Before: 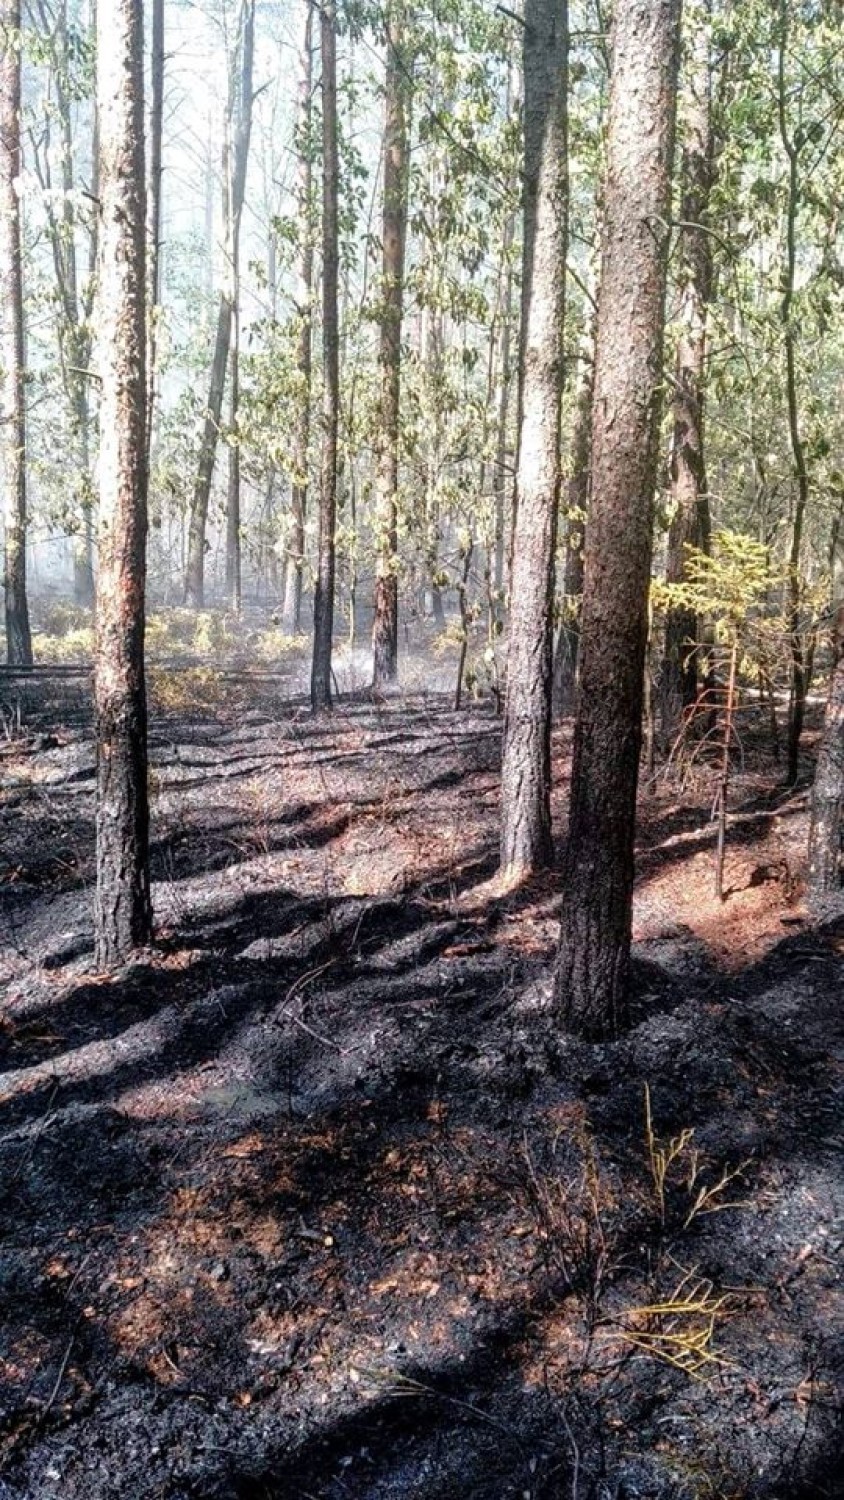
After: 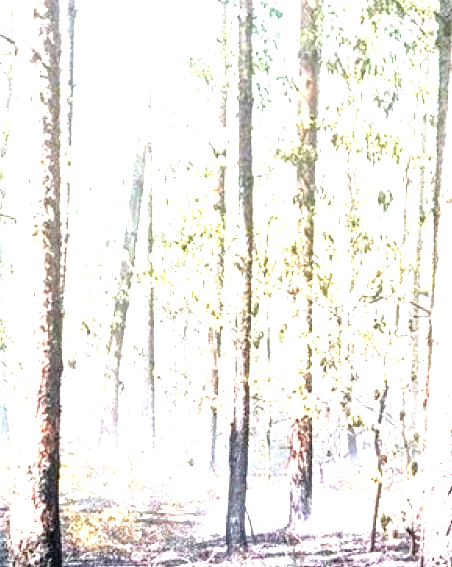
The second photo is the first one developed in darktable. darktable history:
crop: left 10.121%, top 10.631%, right 36.218%, bottom 51.526%
exposure: black level correction 0, exposure 2 EV, compensate highlight preservation false
local contrast: mode bilateral grid, contrast 20, coarseness 50, detail 120%, midtone range 0.2
